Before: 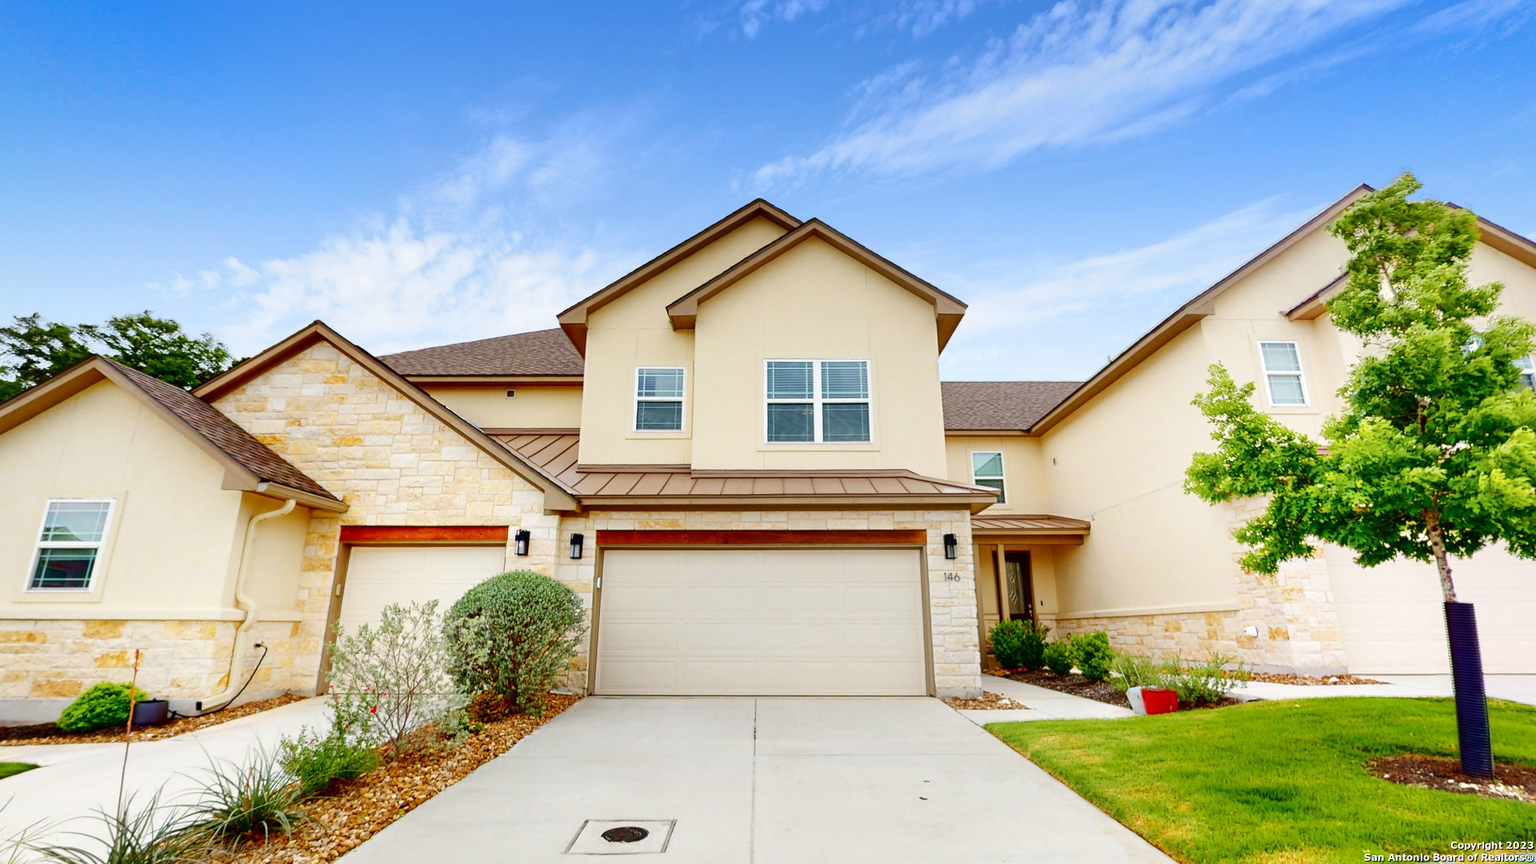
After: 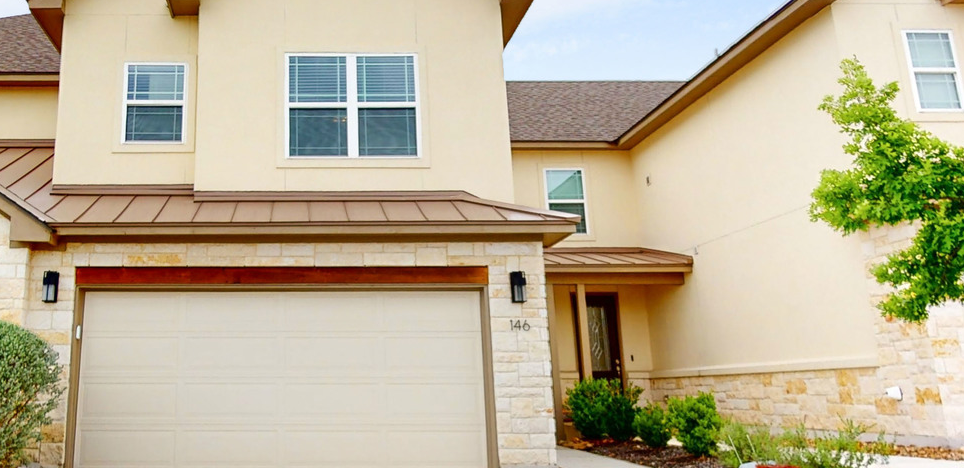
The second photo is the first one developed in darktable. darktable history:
crop: left 34.929%, top 36.692%, right 14.824%, bottom 19.953%
